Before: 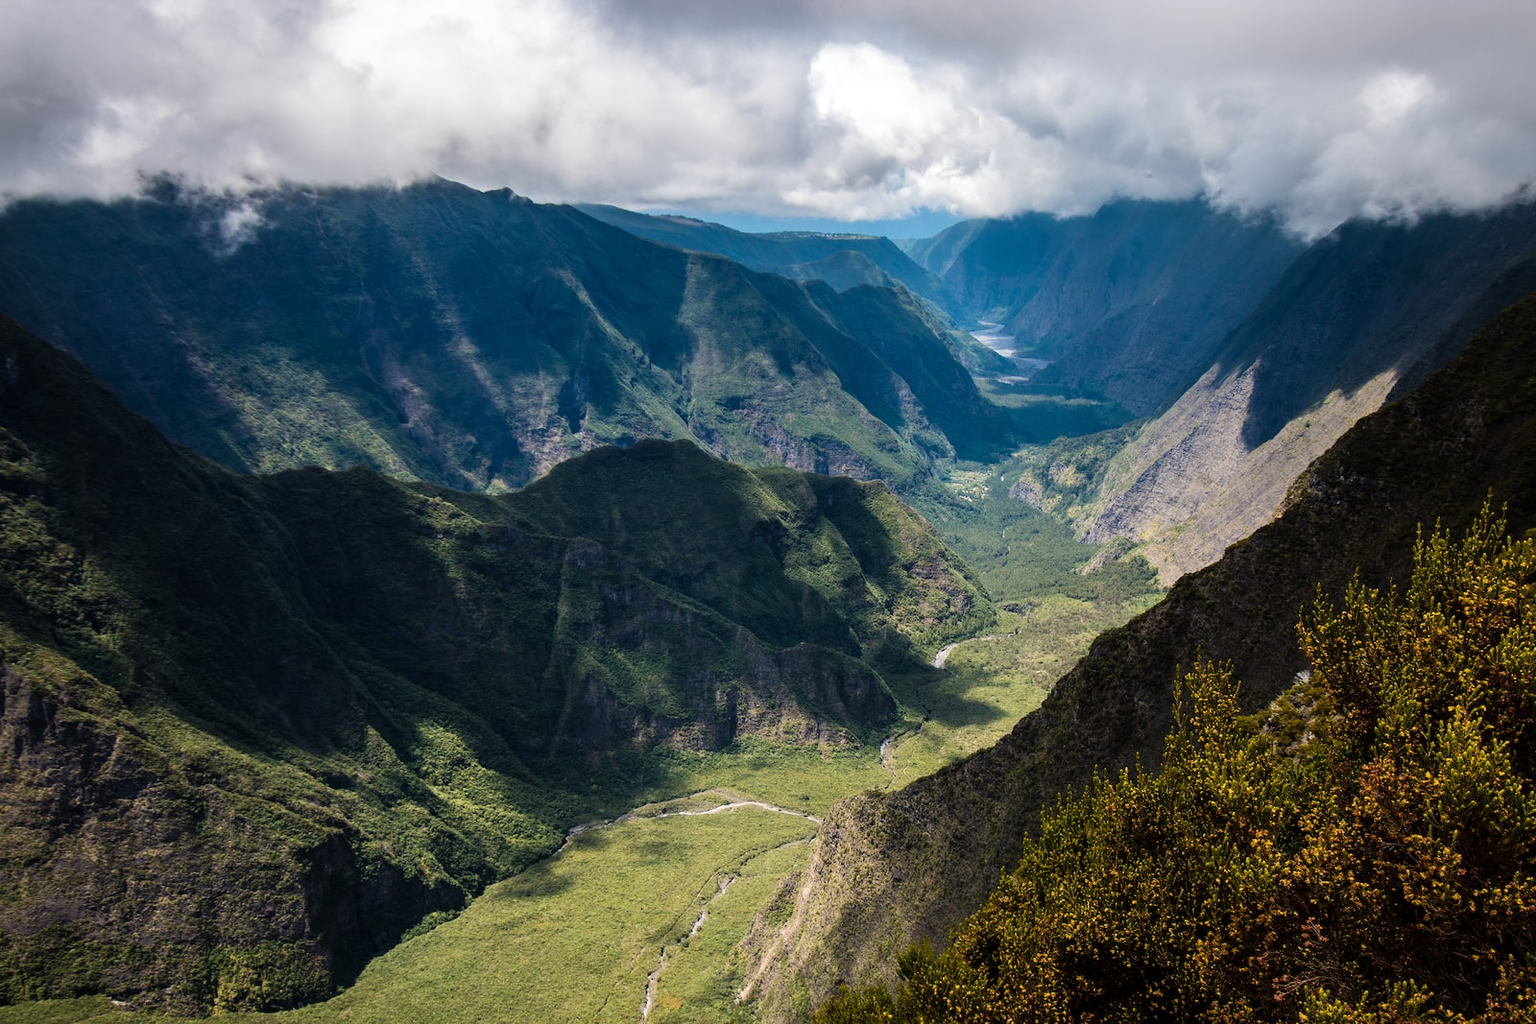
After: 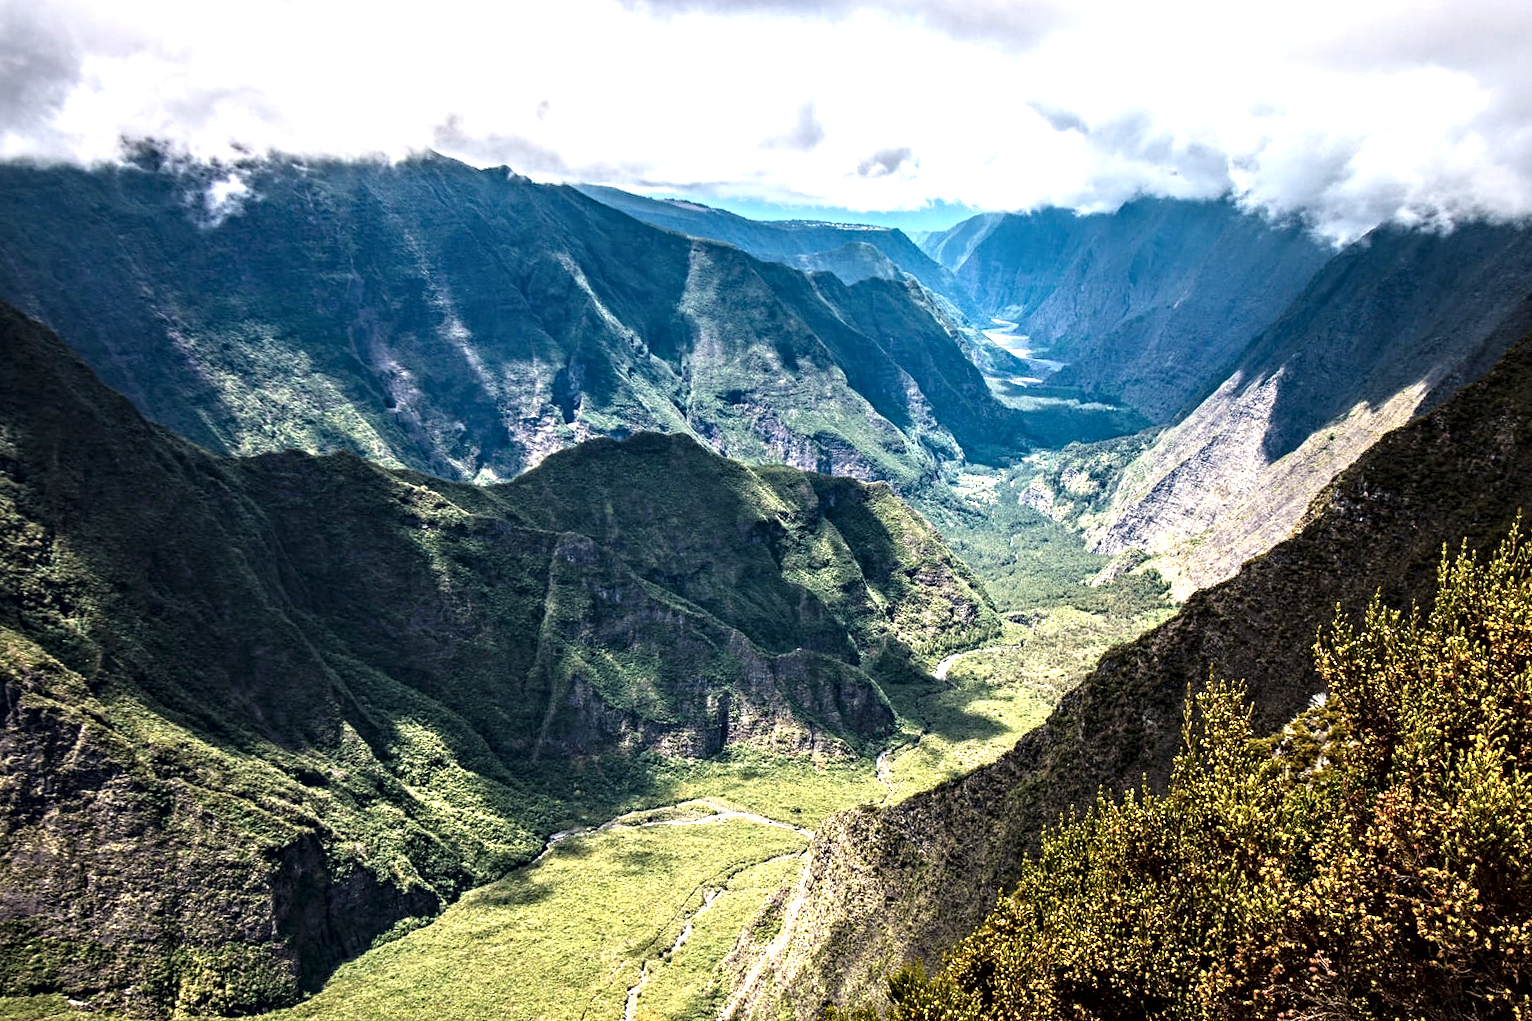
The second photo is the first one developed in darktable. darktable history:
exposure: black level correction 0, exposure 1.106 EV, compensate highlight preservation false
contrast brightness saturation: saturation -0.049
contrast equalizer: octaves 7, y [[0.5, 0.542, 0.583, 0.625, 0.667, 0.708], [0.5 ×6], [0.5 ×6], [0 ×6], [0 ×6]]
crop and rotate: angle -1.71°
